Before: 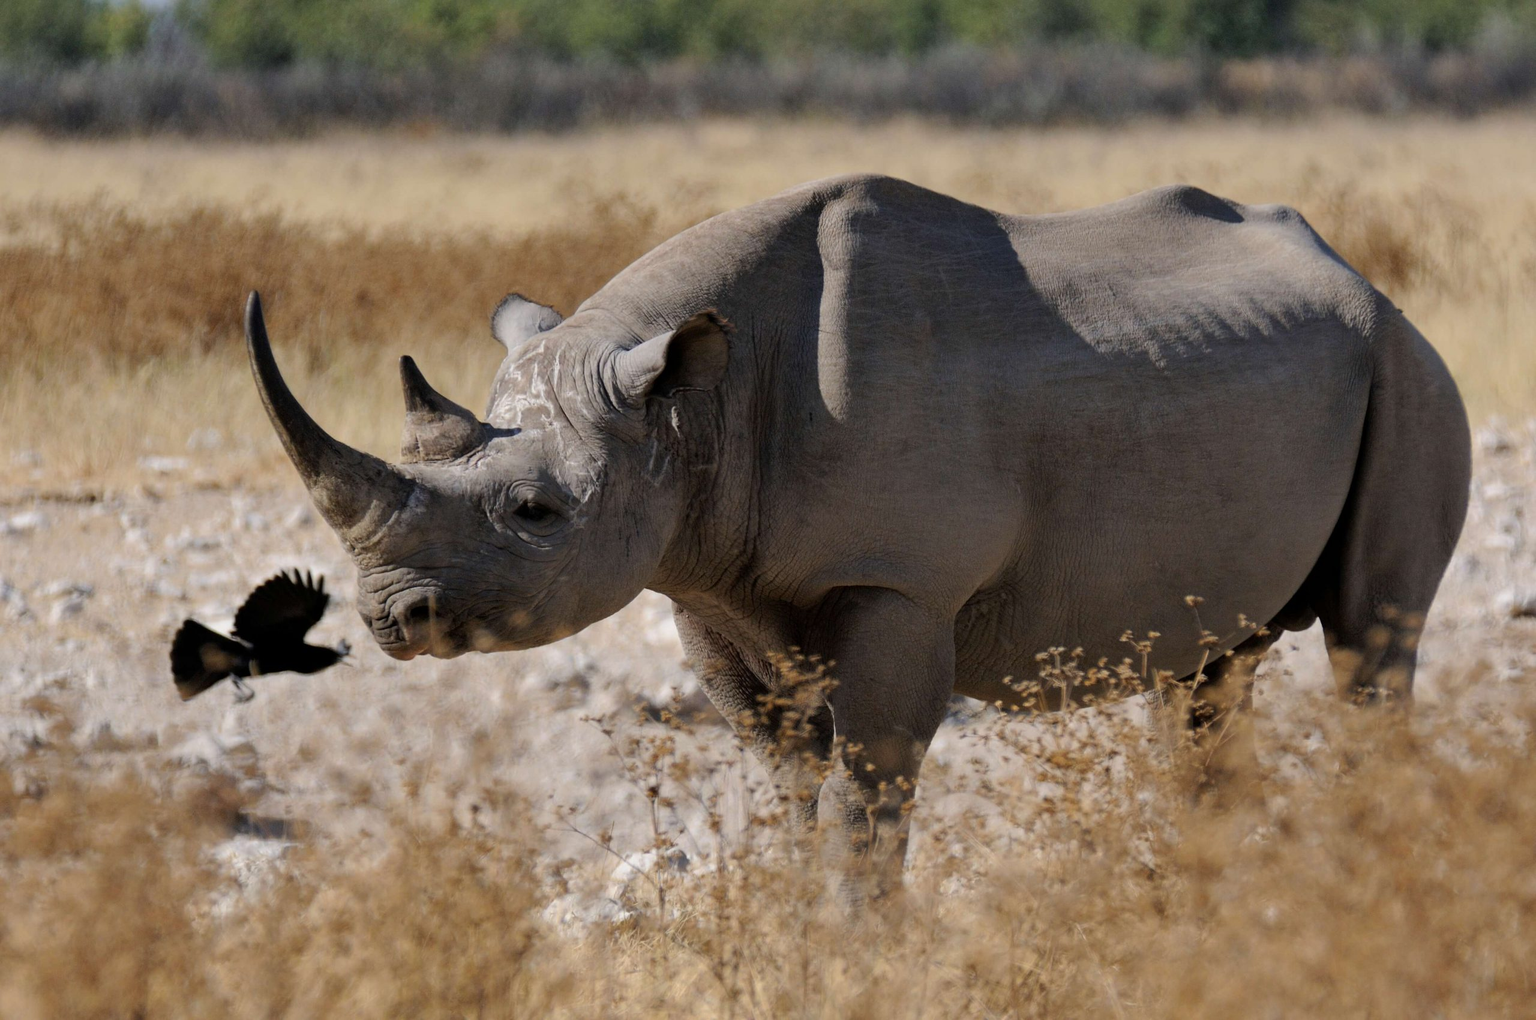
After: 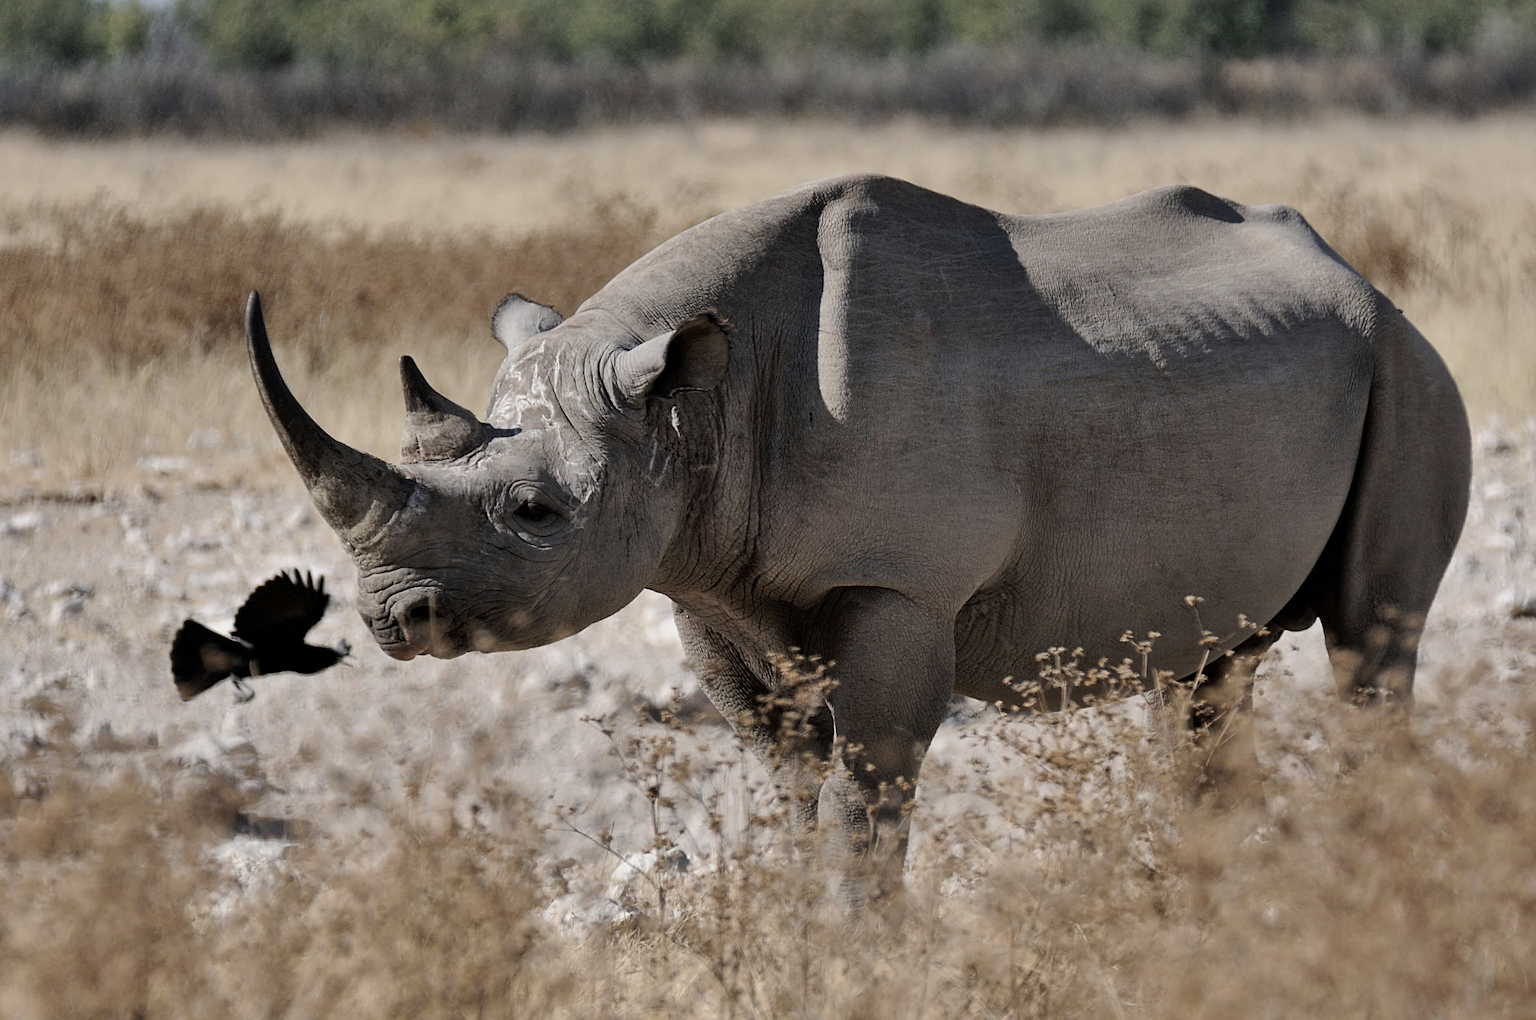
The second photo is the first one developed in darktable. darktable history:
shadows and highlights: low approximation 0.01, soften with gaussian
contrast brightness saturation: contrast 0.101, saturation -0.366
sharpen: on, module defaults
